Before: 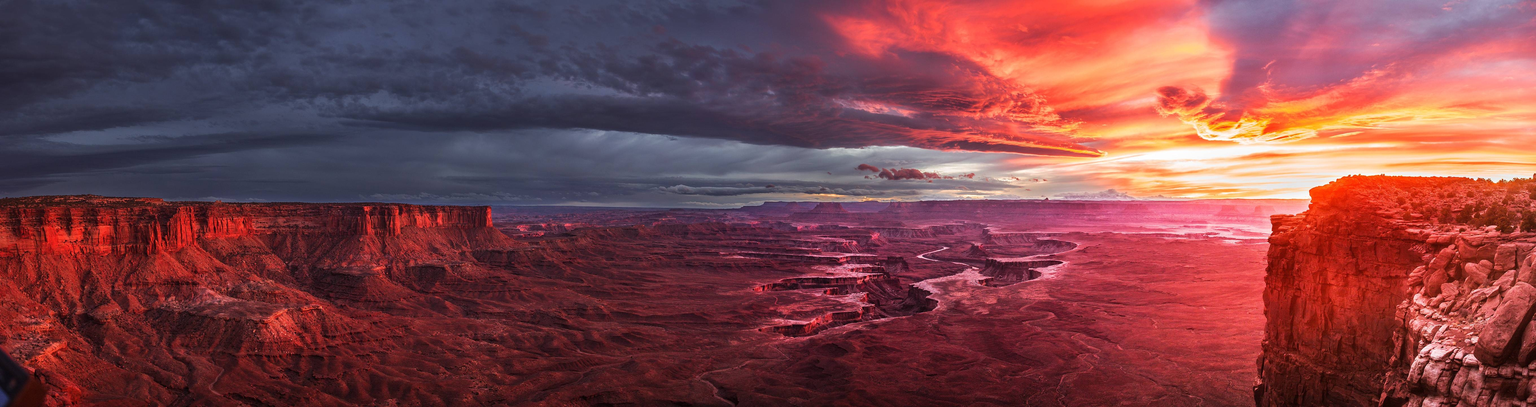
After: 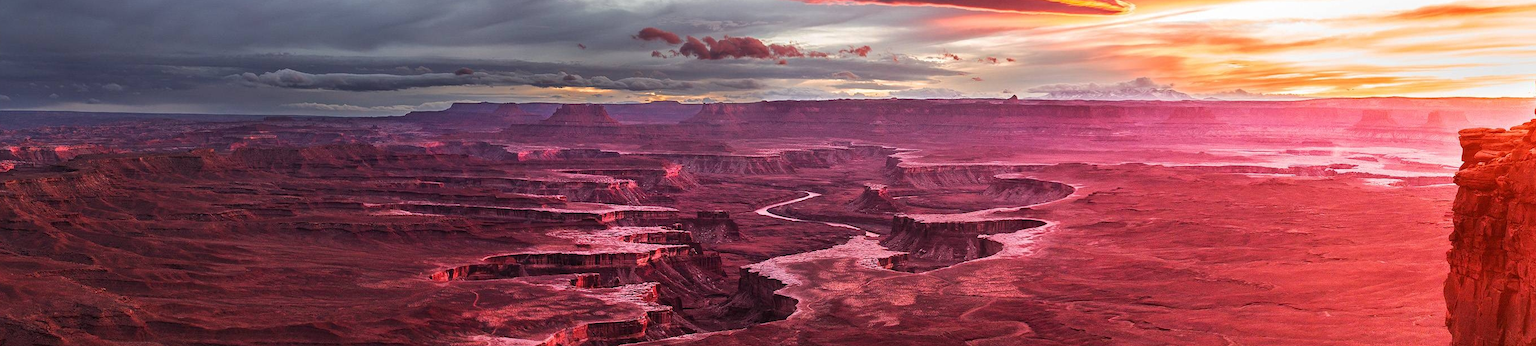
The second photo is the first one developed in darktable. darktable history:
crop: left 34.974%, top 36.943%, right 14.565%, bottom 19.974%
exposure: compensate highlight preservation false
